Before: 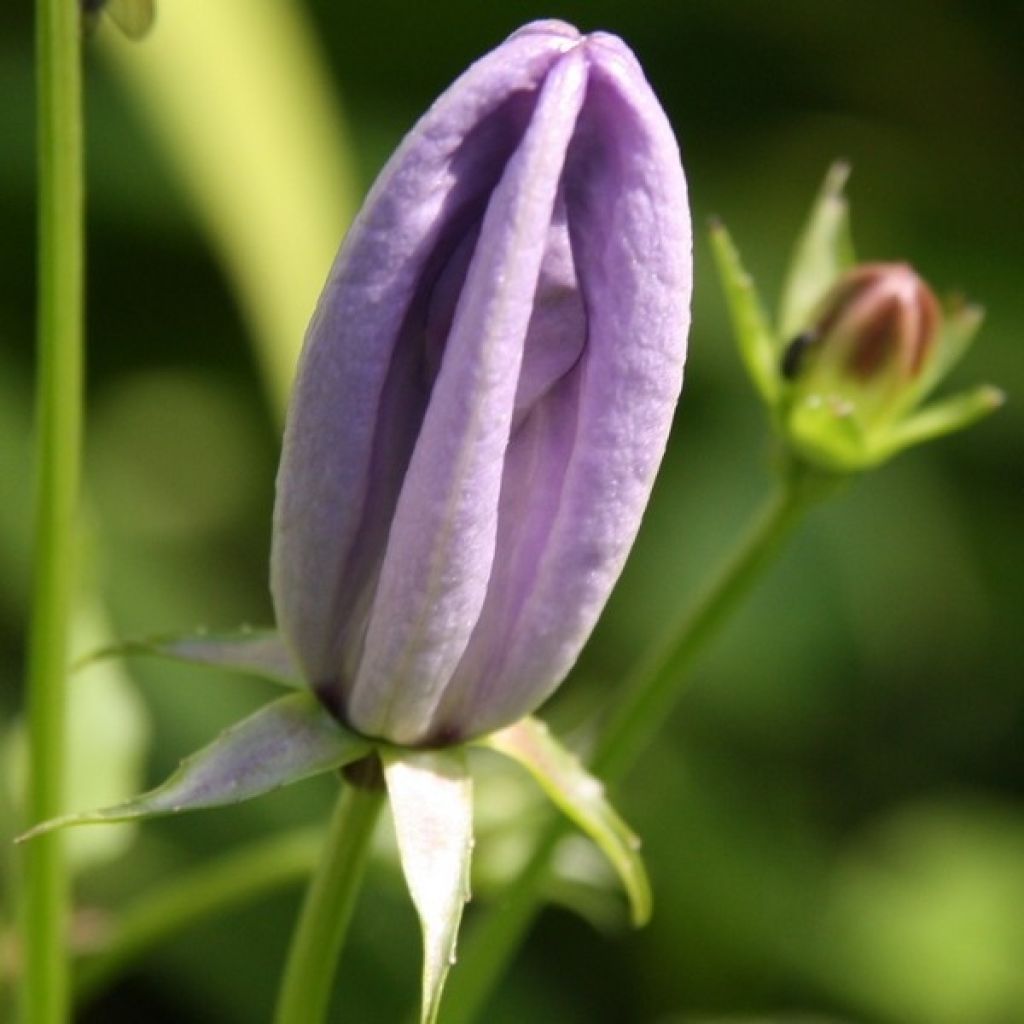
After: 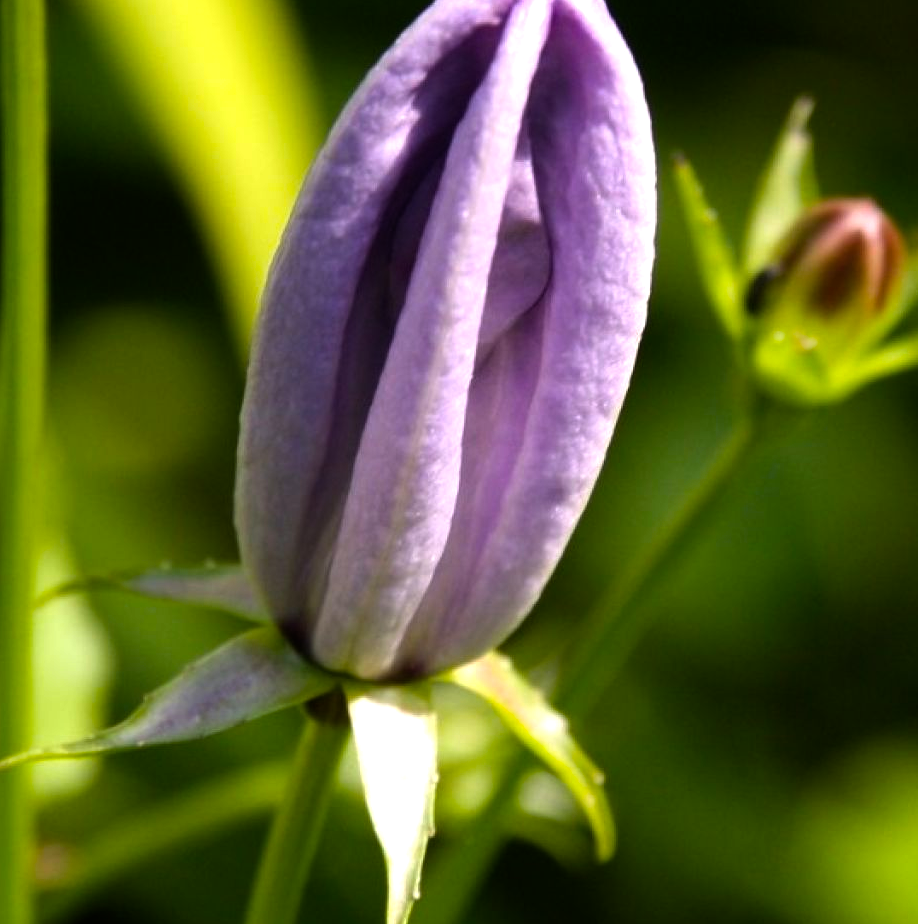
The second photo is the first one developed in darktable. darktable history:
crop: left 3.541%, top 6.441%, right 6.737%, bottom 3.246%
color correction: highlights b* 0.007, saturation 0.989
color balance rgb: power › luminance -8.768%, perceptual saturation grading › global saturation 25.401%, global vibrance 24.999%, contrast 19.377%
